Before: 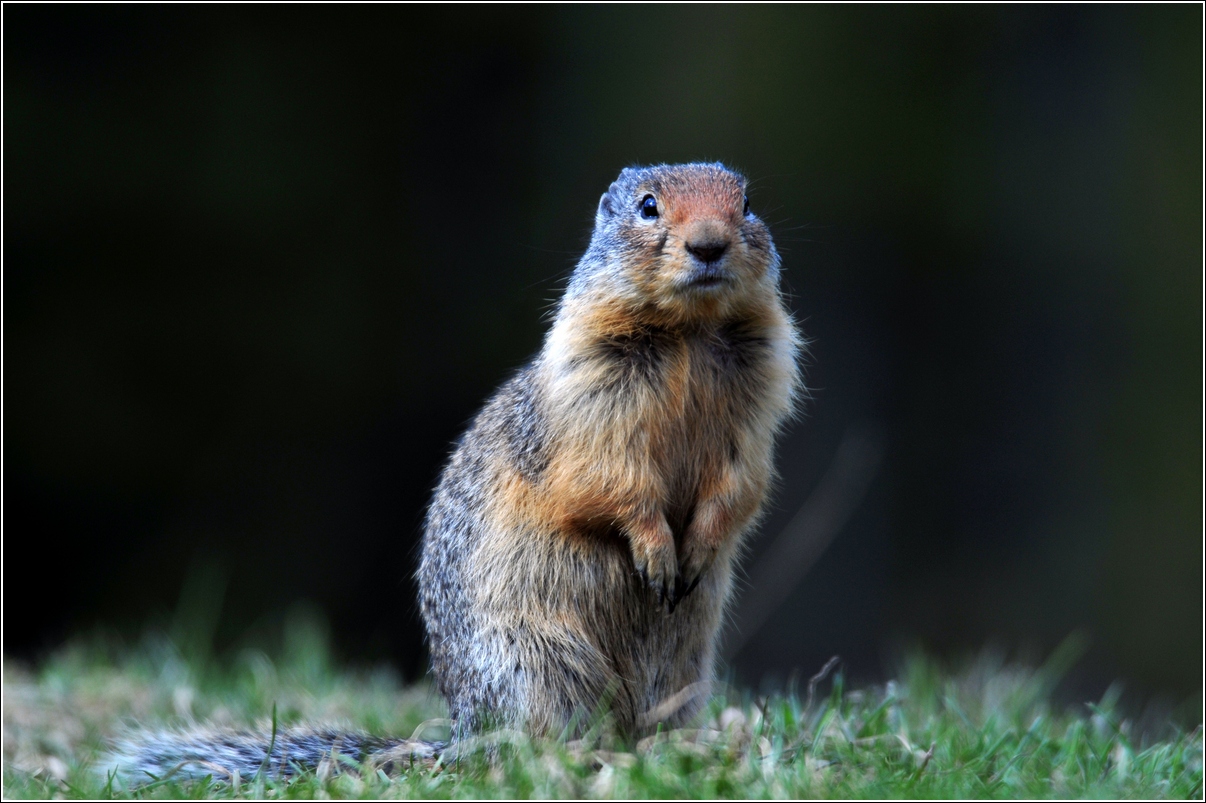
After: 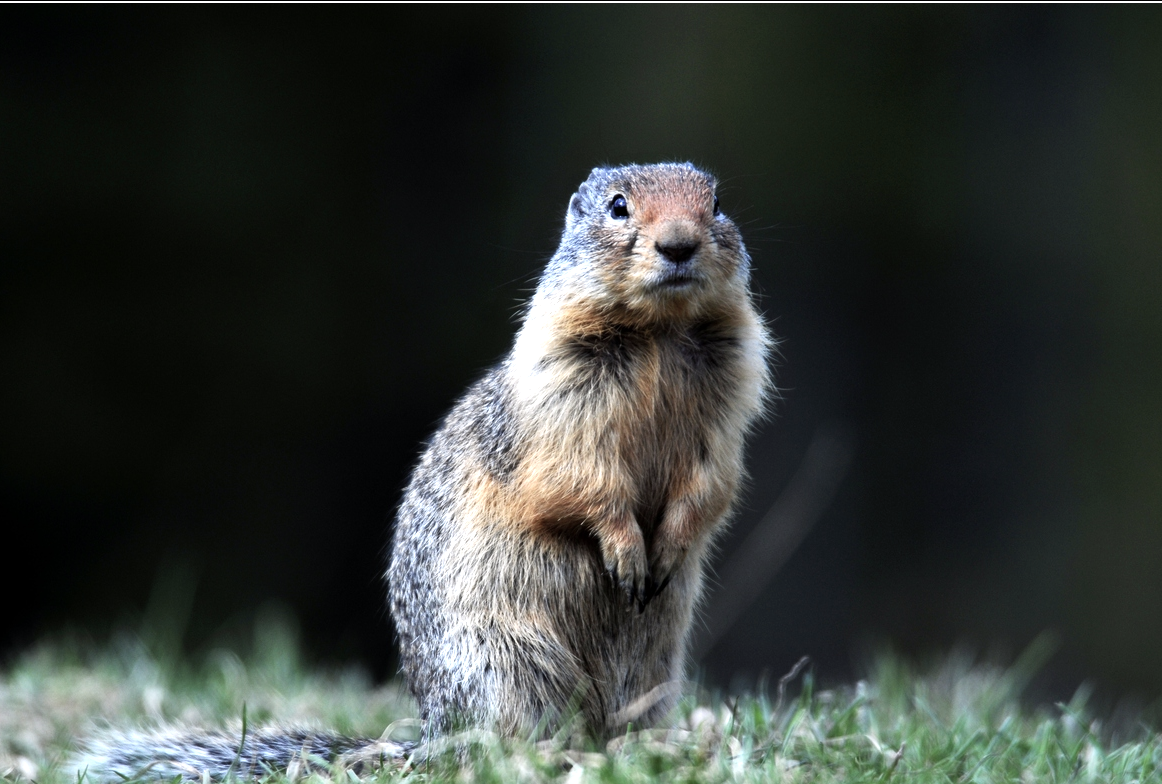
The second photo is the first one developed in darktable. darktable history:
contrast brightness saturation: contrast 0.1, saturation -0.36
crop and rotate: left 2.536%, right 1.107%, bottom 2.246%
levels: levels [0, 0.43, 0.859]
